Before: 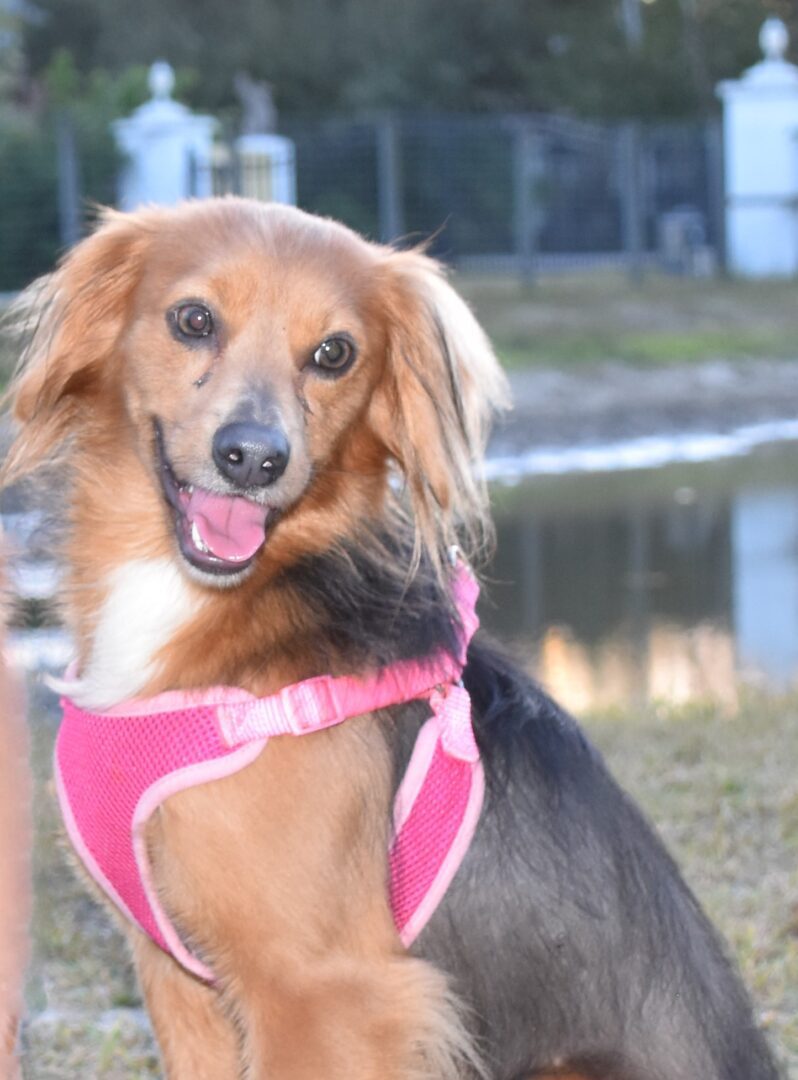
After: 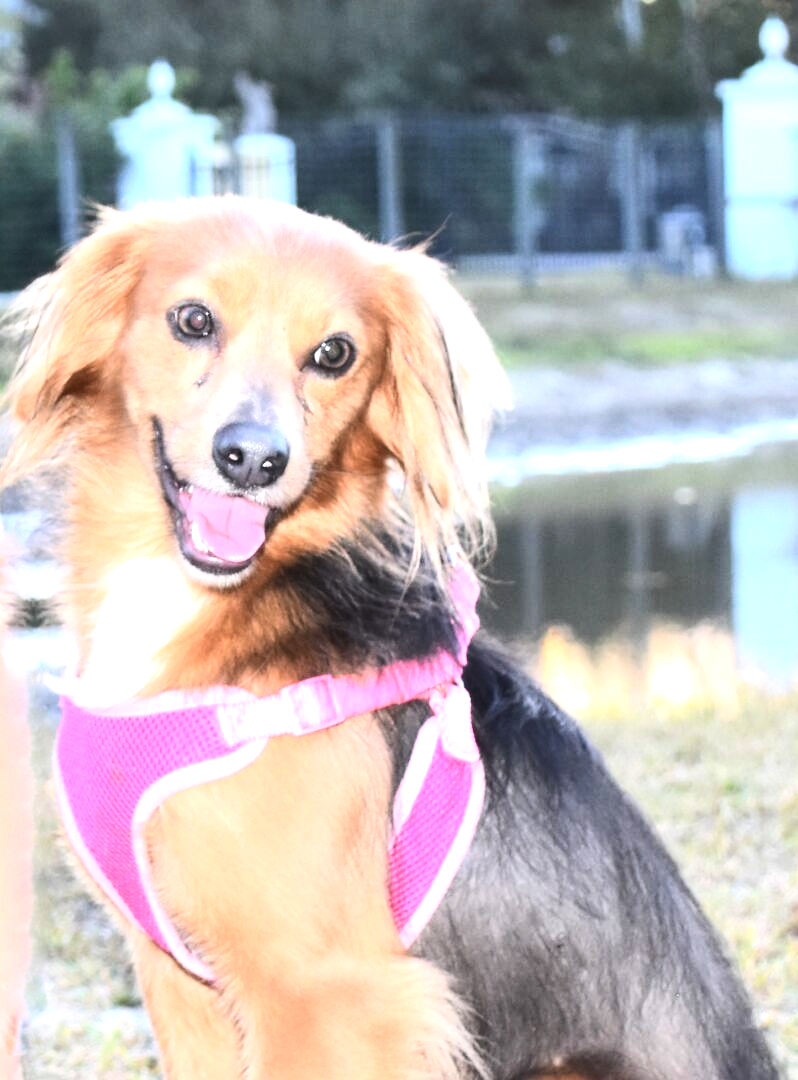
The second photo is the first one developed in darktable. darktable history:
tone equalizer: -8 EV -1.08 EV, -7 EV -1.01 EV, -6 EV -0.867 EV, -5 EV -0.578 EV, -3 EV 0.578 EV, -2 EV 0.867 EV, -1 EV 1.01 EV, +0 EV 1.08 EV, edges refinement/feathering 500, mask exposure compensation -1.57 EV, preserve details no
contrast brightness saturation: contrast 0.2, brightness 0.15, saturation 0.14
